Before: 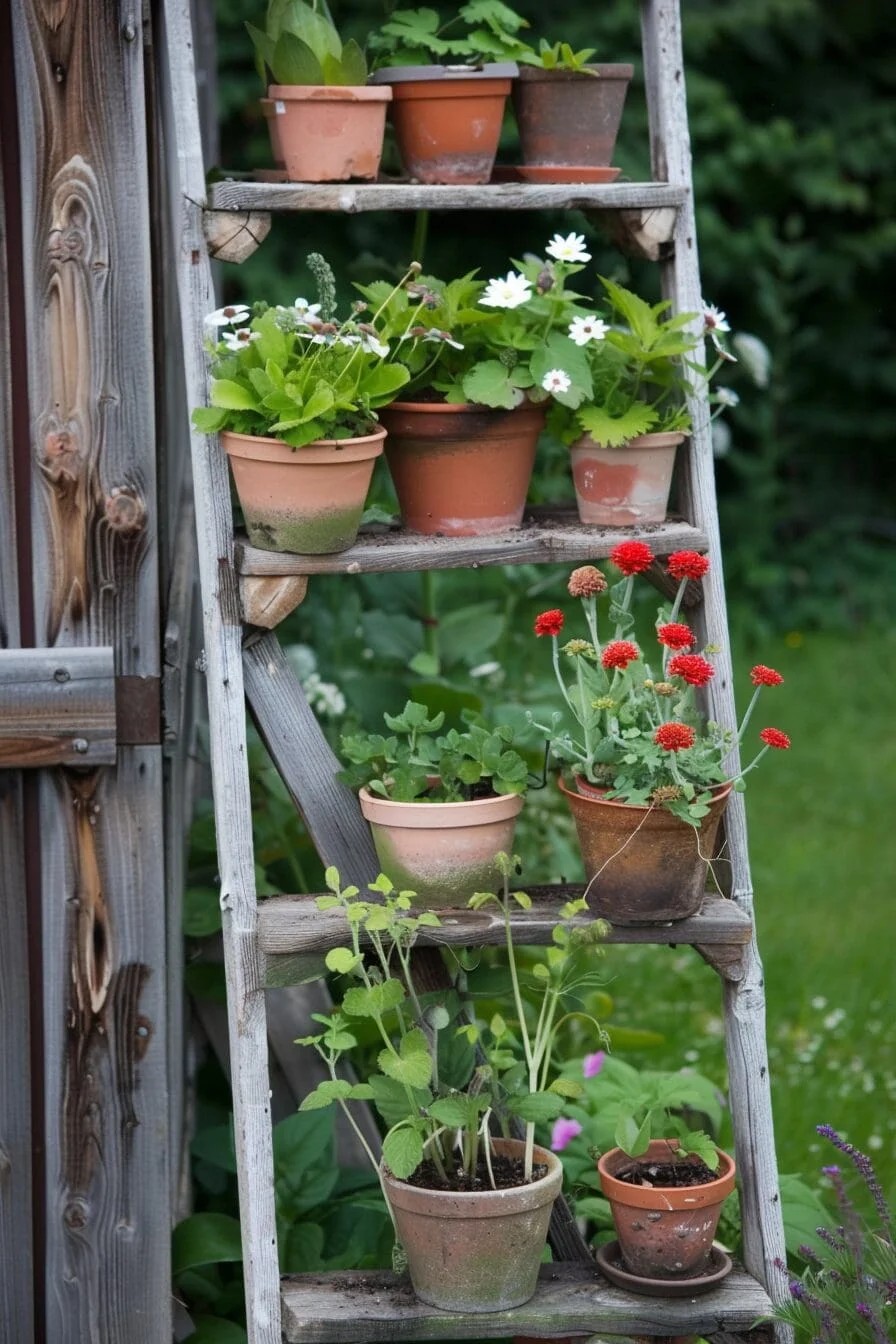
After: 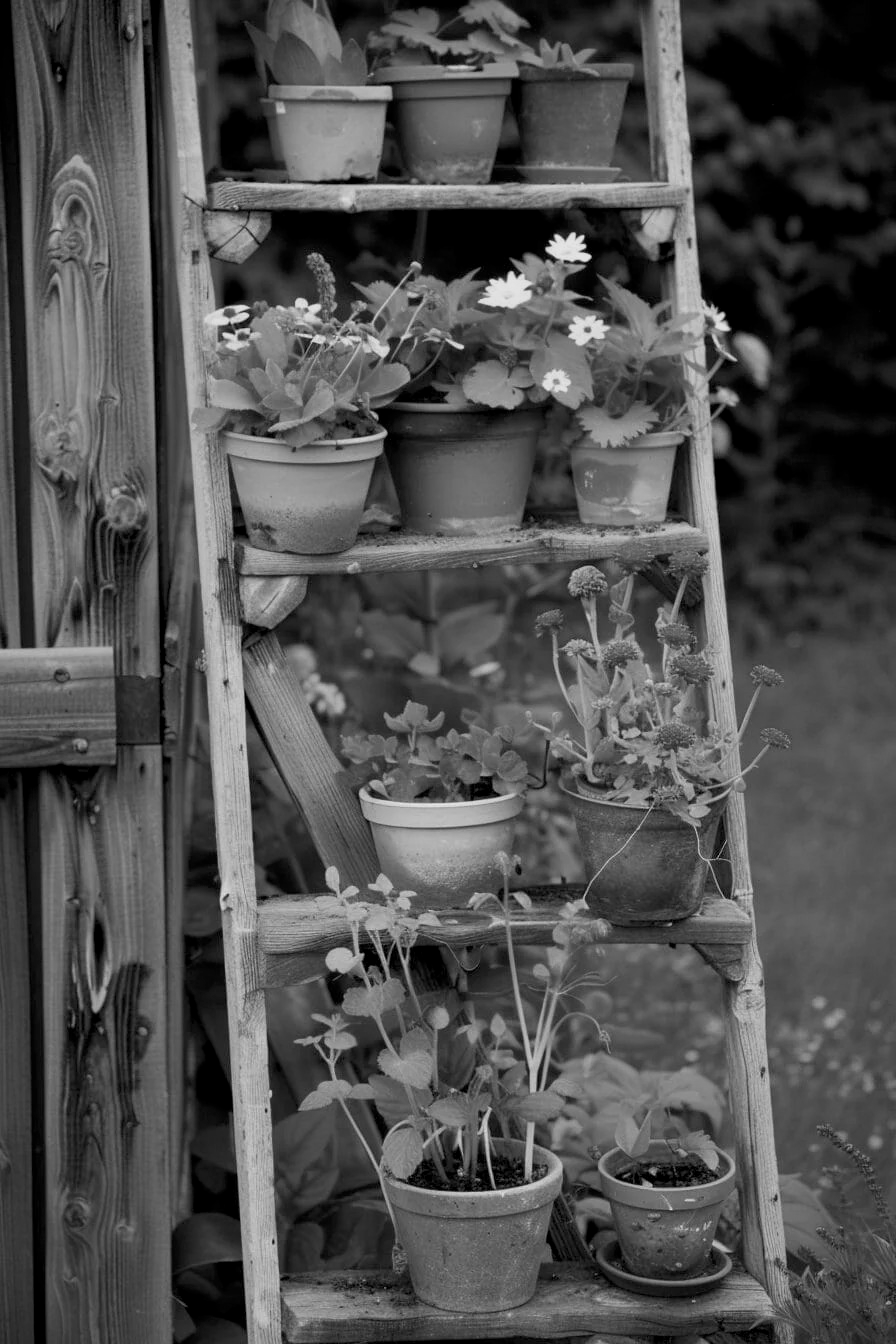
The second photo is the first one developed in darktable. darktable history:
vignetting: fall-off start 97%, fall-off radius 100%, width/height ratio 0.609, unbound false
color balance rgb: linear chroma grading › global chroma 15%, perceptual saturation grading › global saturation 30%
monochrome: a 26.22, b 42.67, size 0.8
color contrast: green-magenta contrast 0.96
exposure: black level correction 0.007, compensate highlight preservation false
